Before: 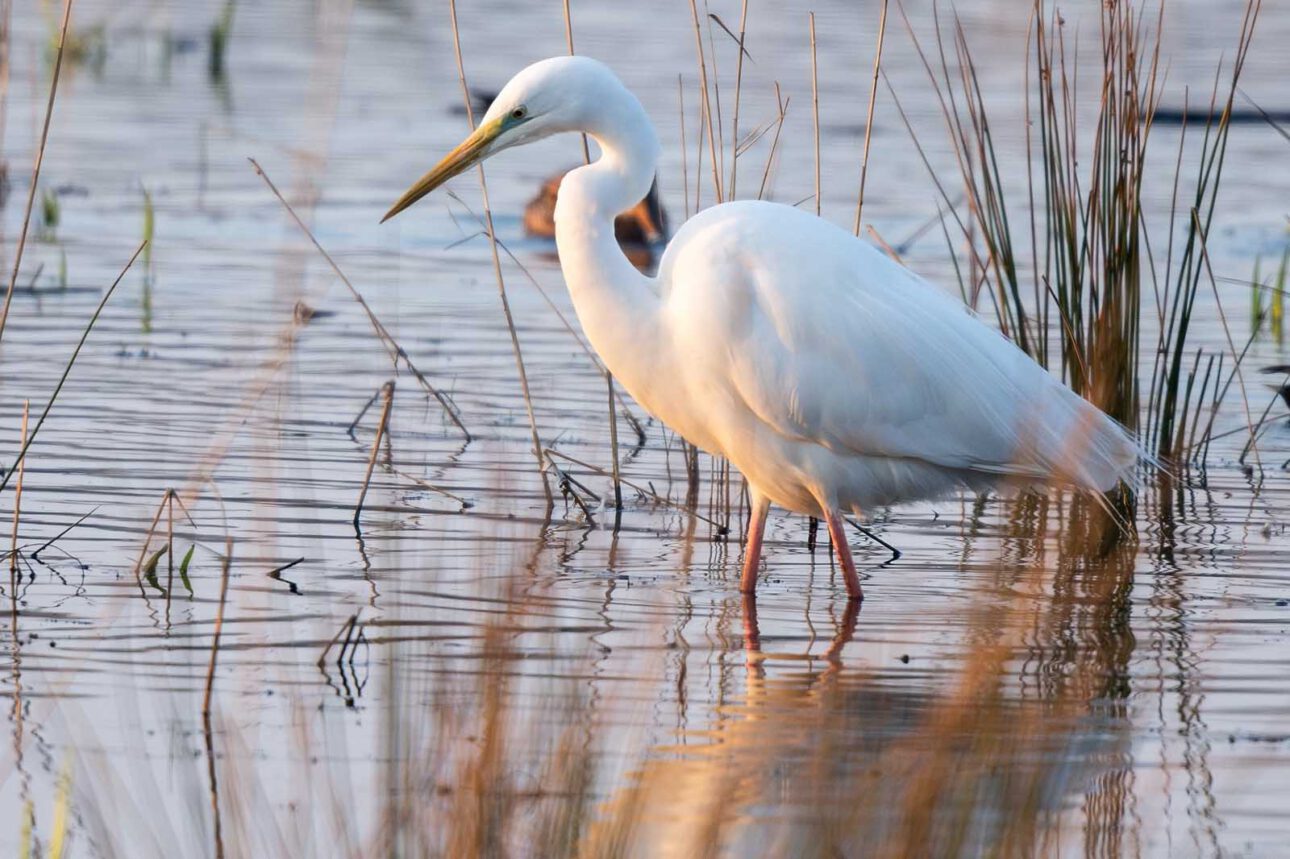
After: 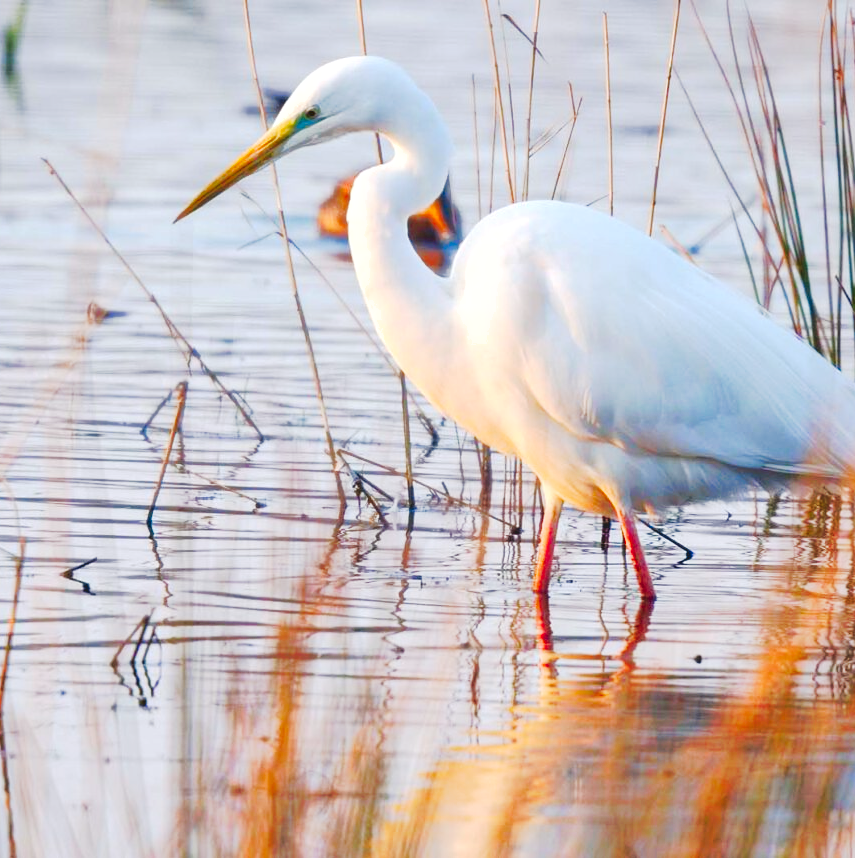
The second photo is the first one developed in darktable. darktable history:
shadows and highlights: on, module defaults
crop and rotate: left 16.06%, right 17.645%
tone curve: curves: ch0 [(0, 0) (0.003, 0.017) (0.011, 0.017) (0.025, 0.017) (0.044, 0.019) (0.069, 0.03) (0.1, 0.046) (0.136, 0.066) (0.177, 0.104) (0.224, 0.151) (0.277, 0.231) (0.335, 0.321) (0.399, 0.454) (0.468, 0.567) (0.543, 0.674) (0.623, 0.763) (0.709, 0.82) (0.801, 0.872) (0.898, 0.934) (1, 1)], preserve colors none
levels: levels [0, 0.397, 0.955]
